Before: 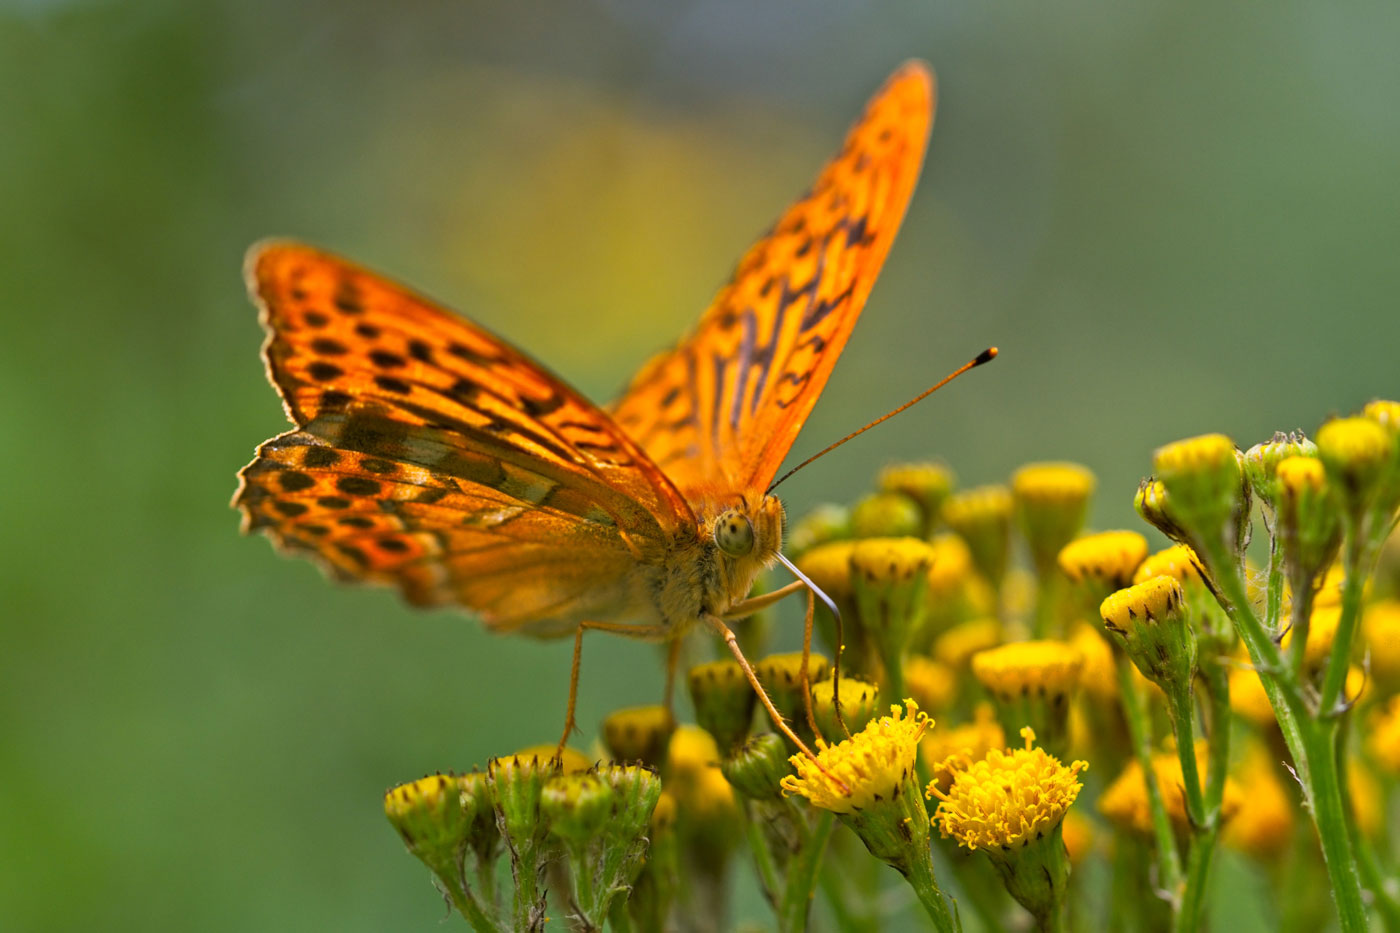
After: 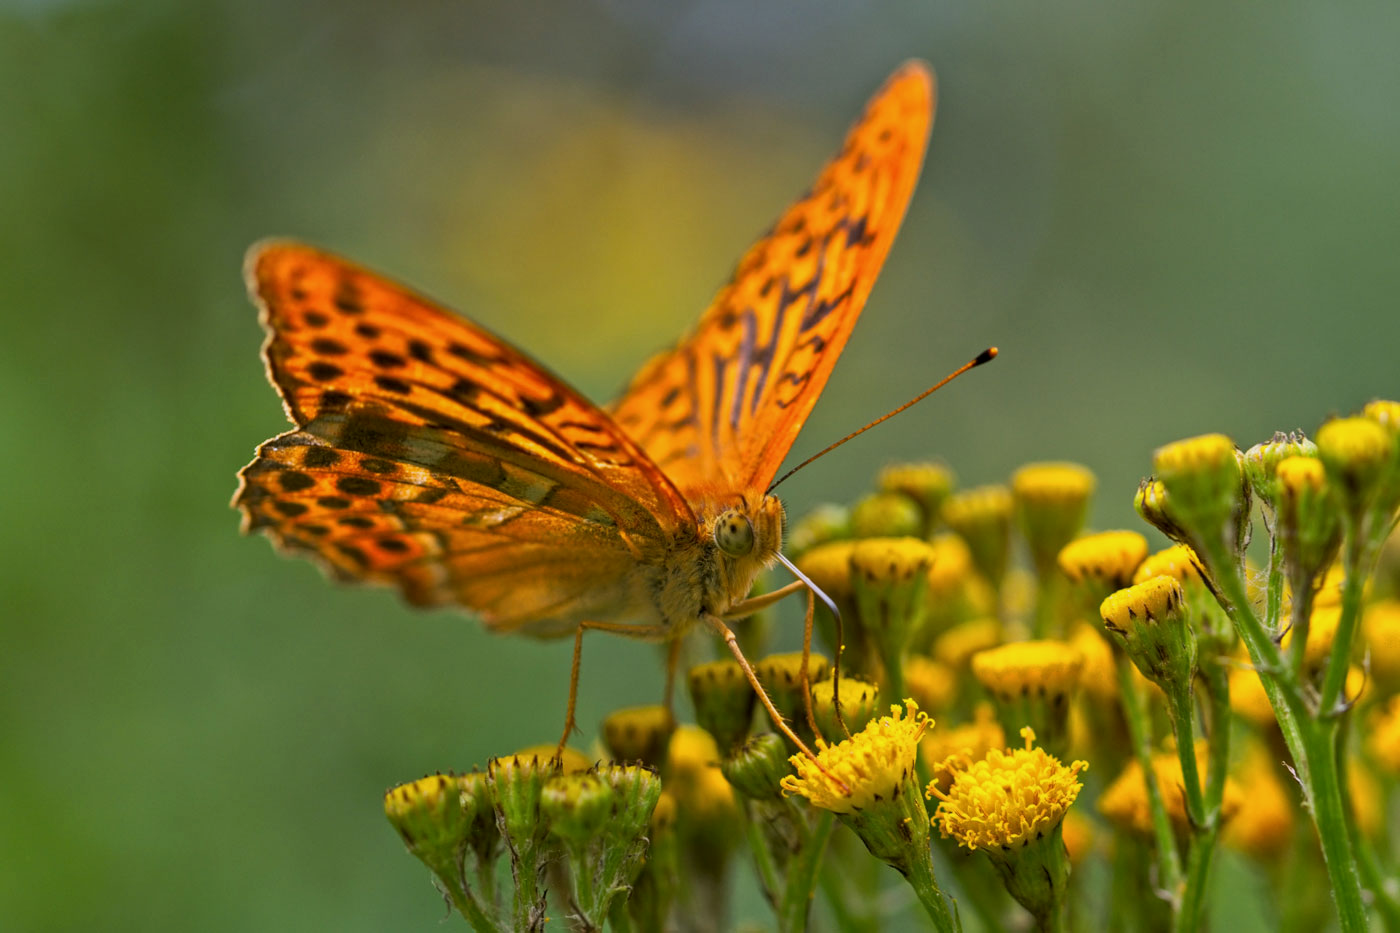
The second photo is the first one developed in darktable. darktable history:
exposure: exposure -0.21 EV, compensate highlight preservation false
local contrast: highlights 100%, shadows 100%, detail 120%, midtone range 0.2
